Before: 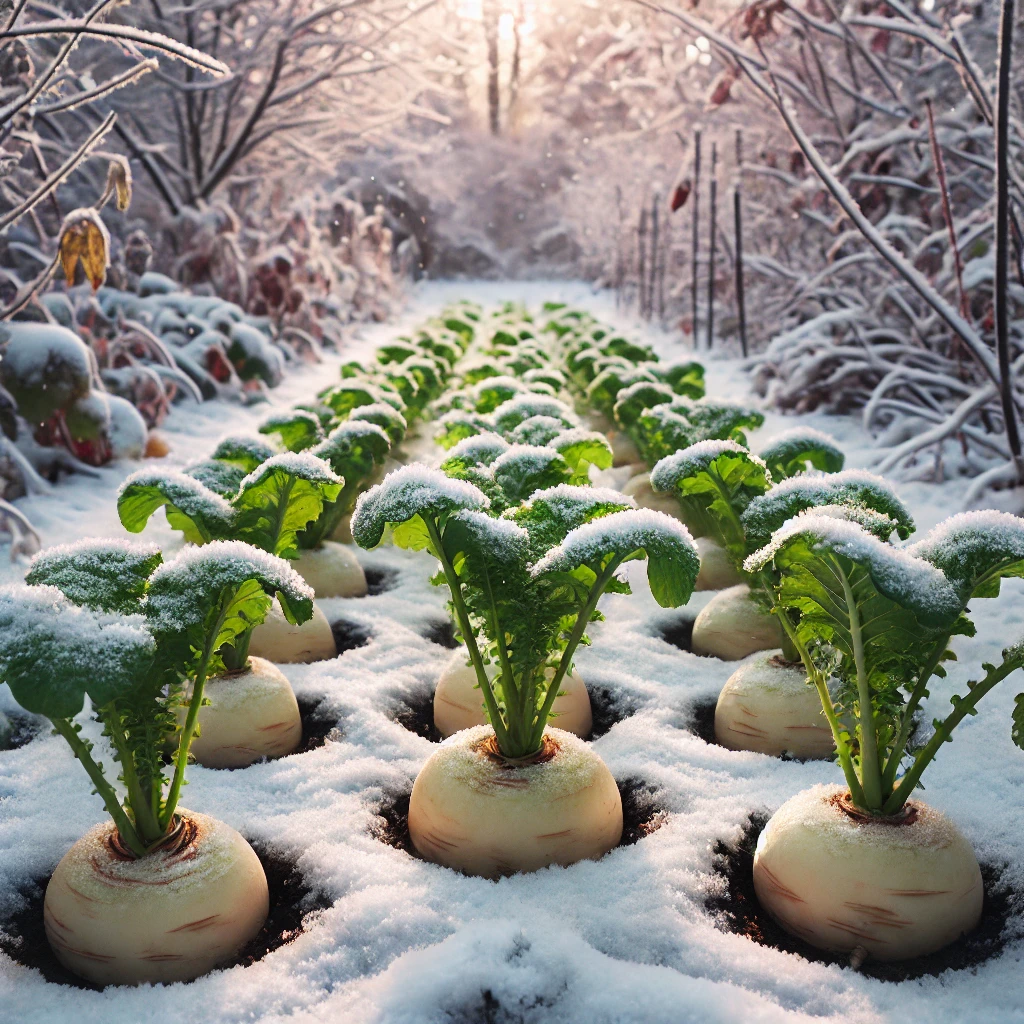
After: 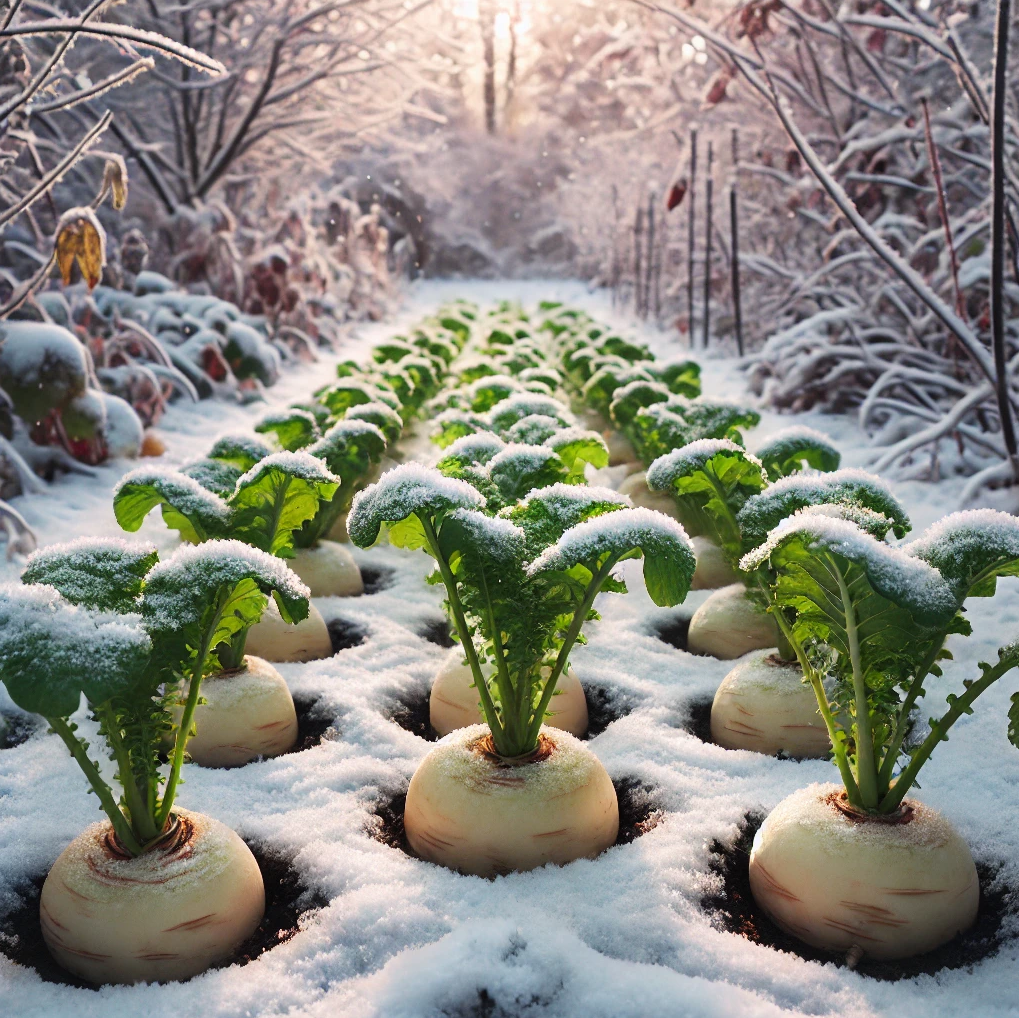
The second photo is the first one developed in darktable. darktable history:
crop and rotate: left 0.479%, top 0.186%, bottom 0.361%
